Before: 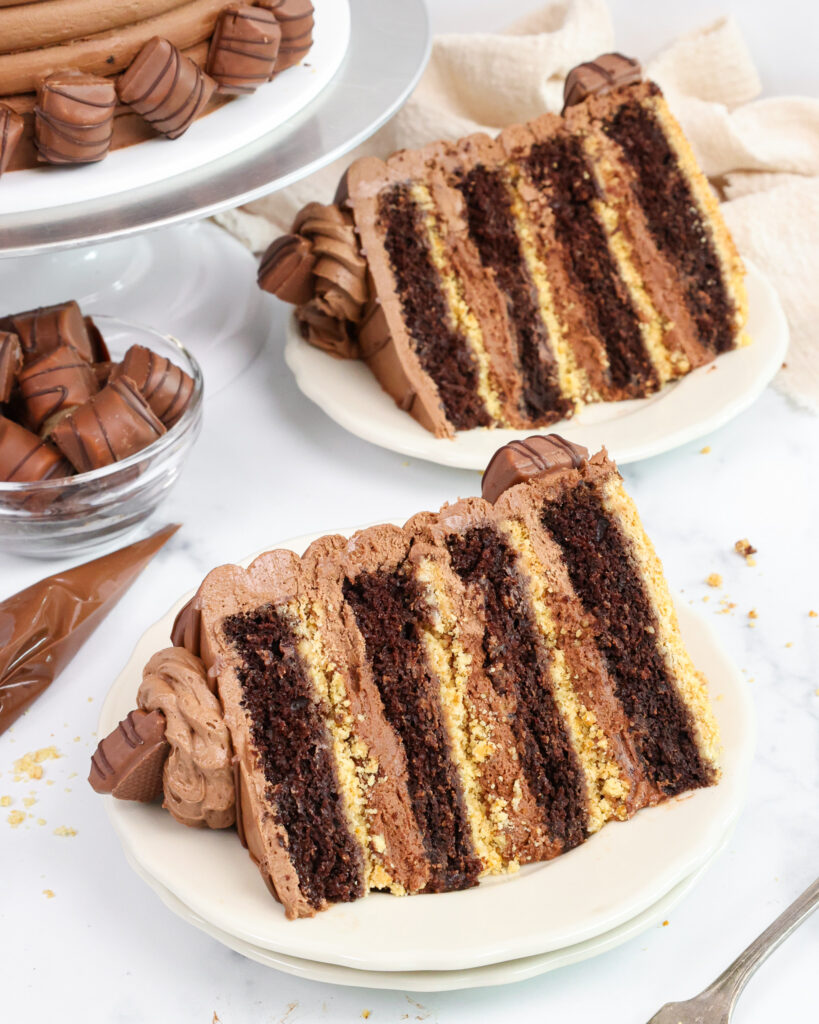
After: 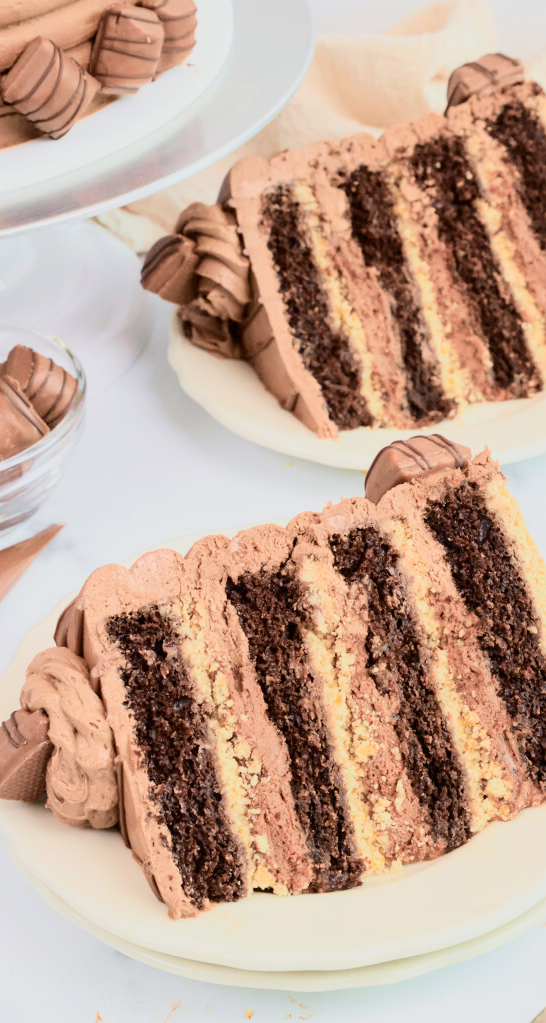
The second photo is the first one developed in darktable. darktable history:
contrast brightness saturation: contrast 0.136, brightness 0.217
crop and rotate: left 14.332%, right 19.001%
tone curve: curves: ch0 [(0, 0) (0.049, 0.01) (0.154, 0.081) (0.491, 0.519) (0.748, 0.765) (1, 0.919)]; ch1 [(0, 0) (0.172, 0.123) (0.317, 0.272) (0.401, 0.422) (0.499, 0.497) (0.531, 0.54) (0.615, 0.603) (0.741, 0.783) (1, 1)]; ch2 [(0, 0) (0.411, 0.424) (0.483, 0.478) (0.544, 0.56) (0.686, 0.638) (1, 1)], color space Lab, independent channels, preserve colors none
